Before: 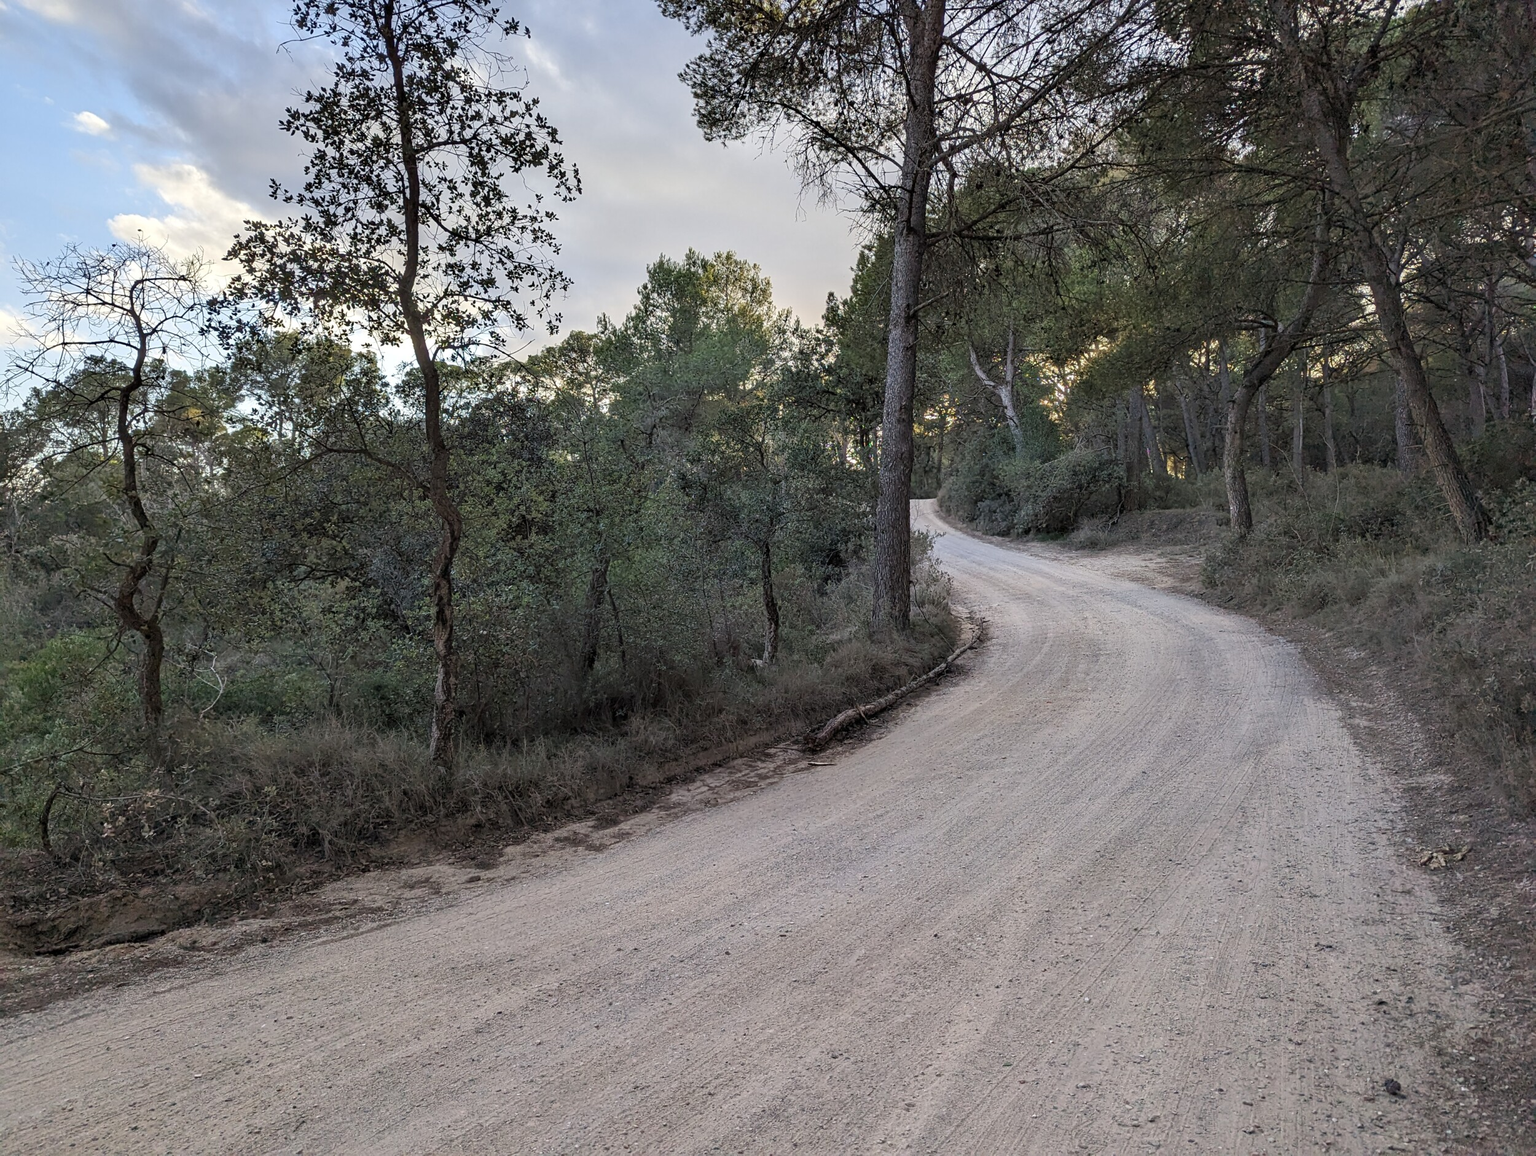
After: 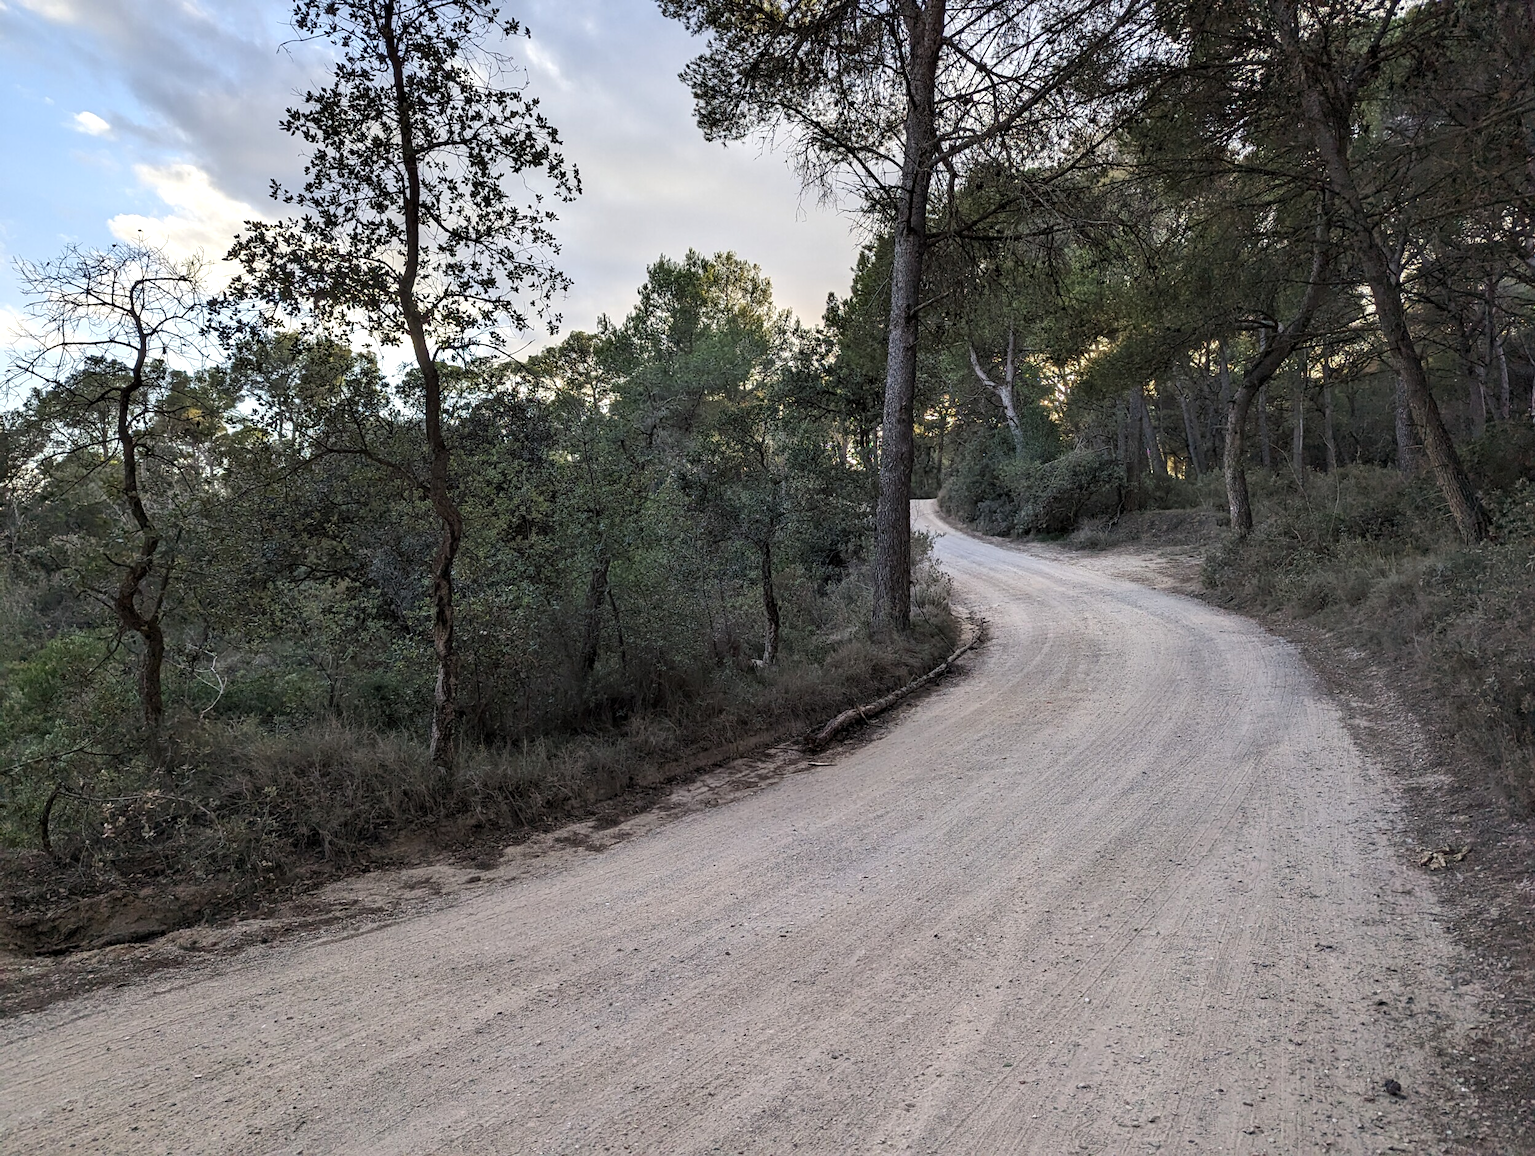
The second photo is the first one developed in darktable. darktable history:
tone equalizer: -8 EV -0.451 EV, -7 EV -0.37 EV, -6 EV -0.316 EV, -5 EV -0.208 EV, -3 EV 0.199 EV, -2 EV 0.303 EV, -1 EV 0.394 EV, +0 EV 0.404 EV, edges refinement/feathering 500, mask exposure compensation -1.57 EV, preserve details no
exposure: black level correction 0.002, exposure -0.104 EV, compensate exposure bias true, compensate highlight preservation false
